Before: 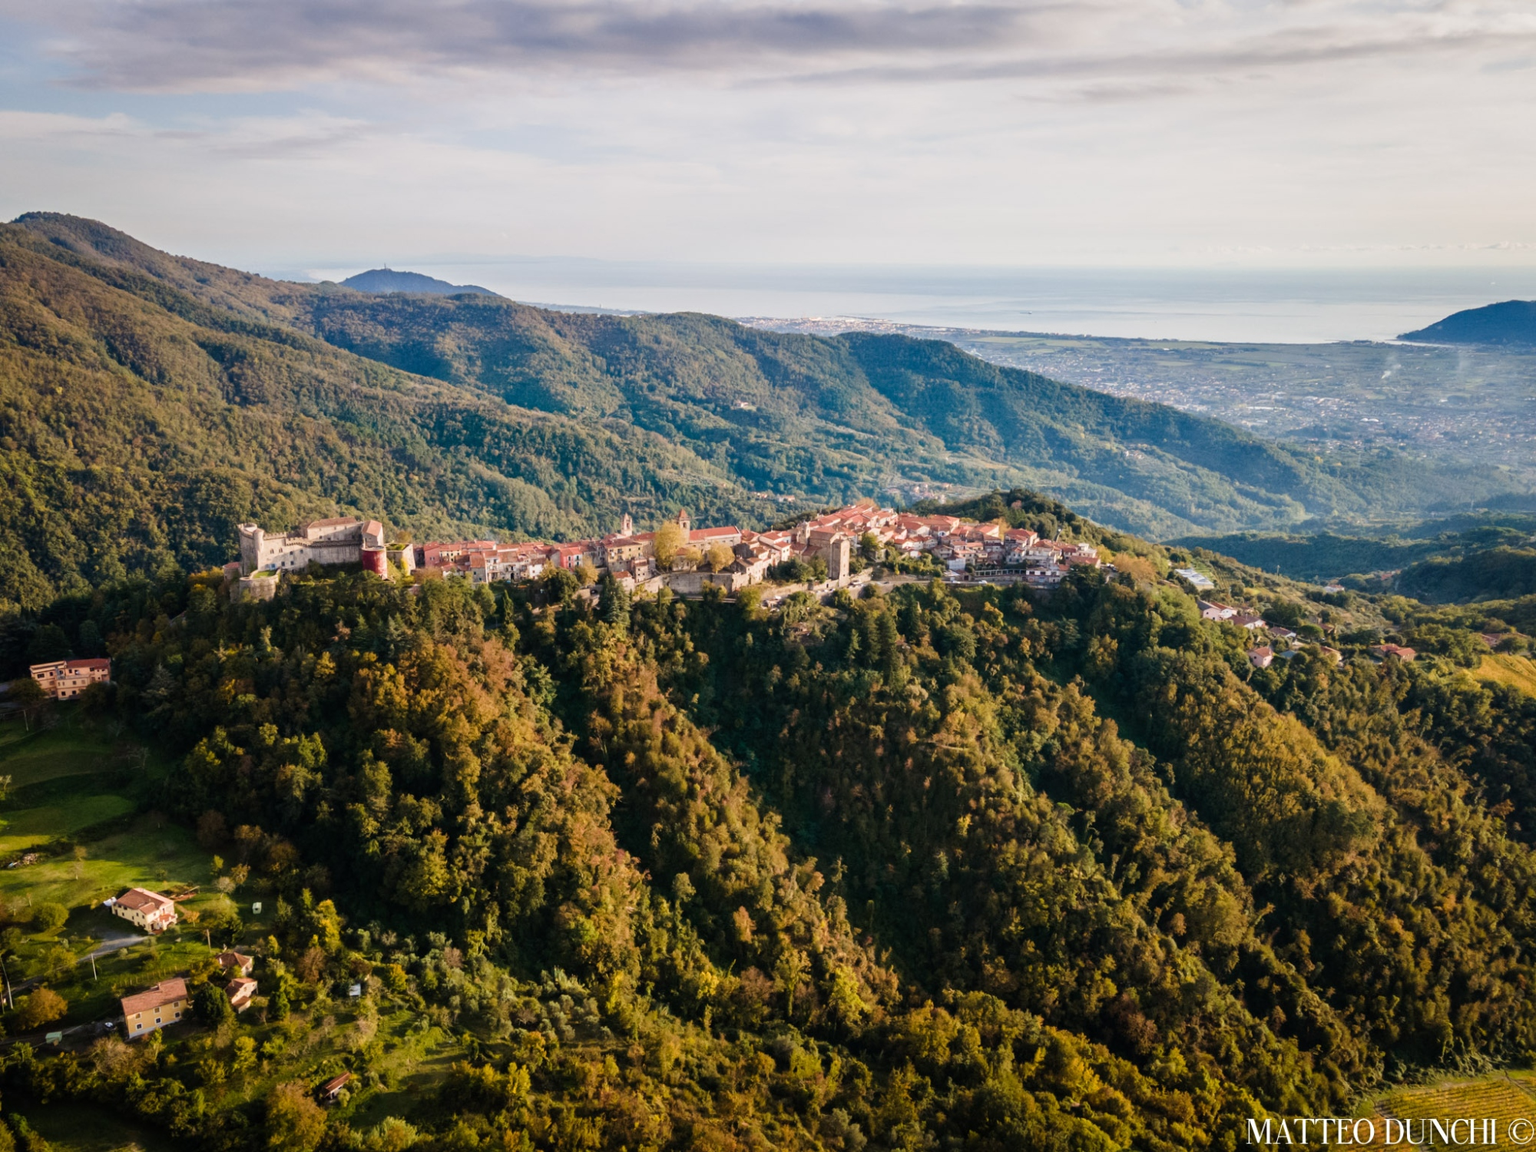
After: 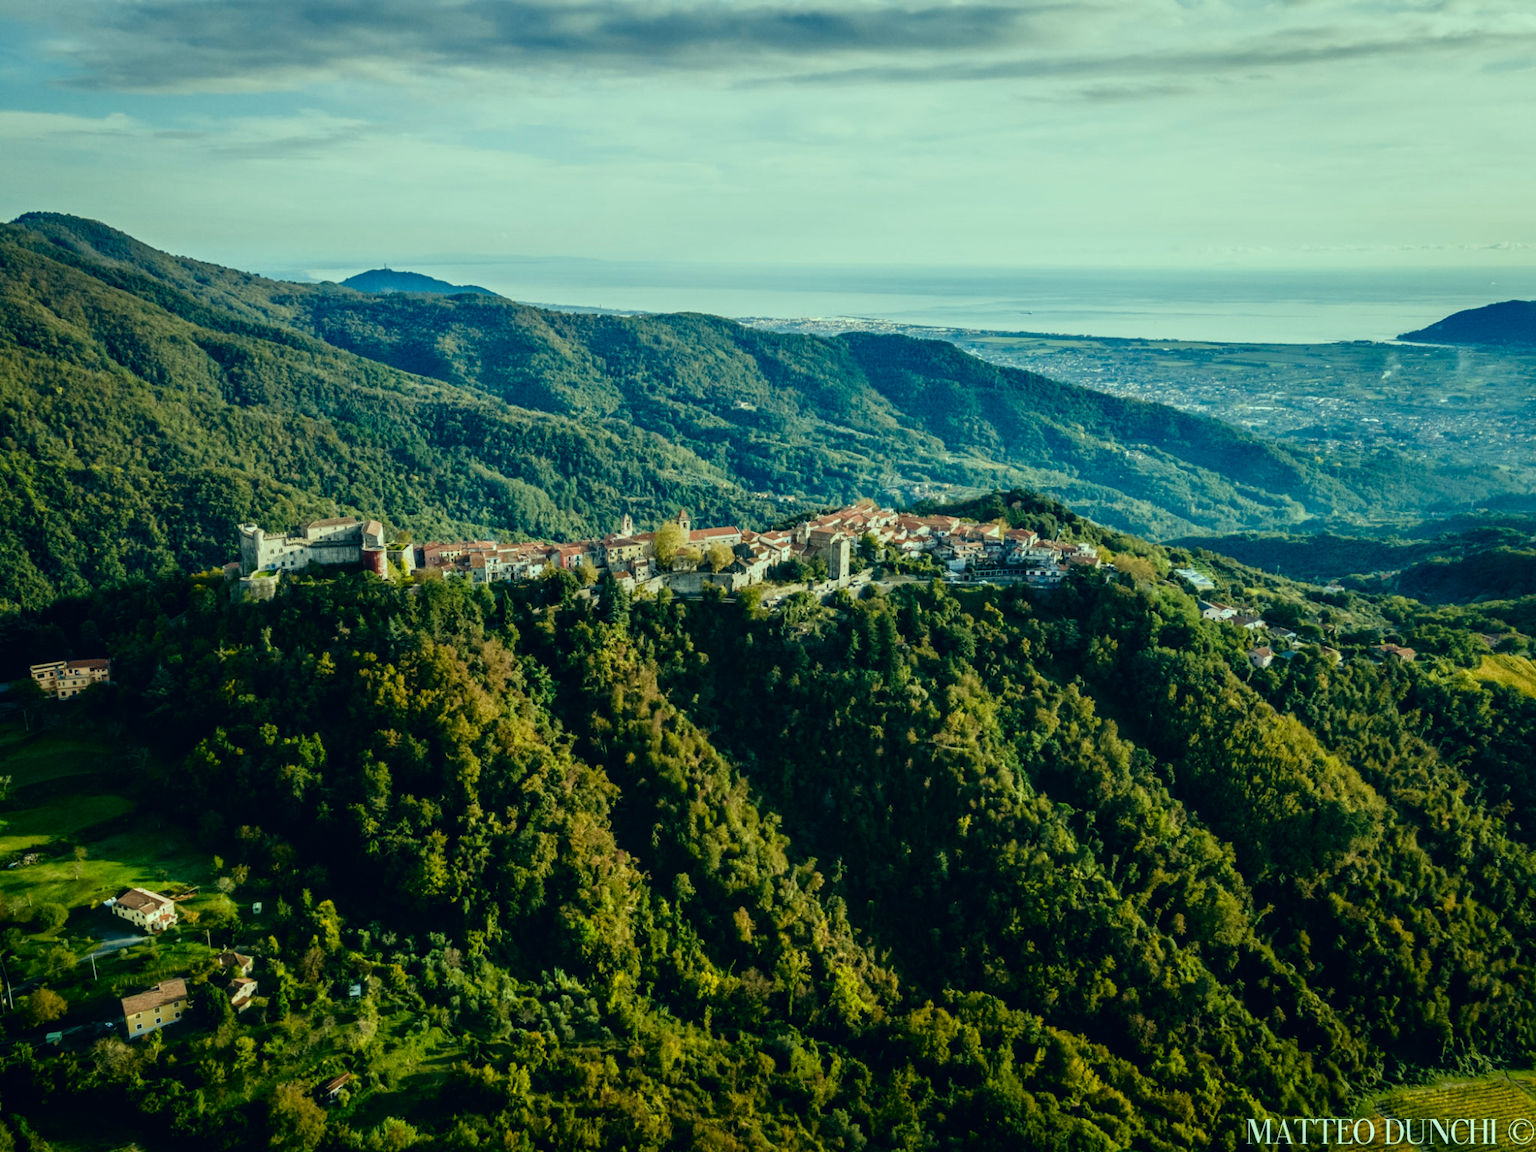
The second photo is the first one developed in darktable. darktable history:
filmic rgb: black relative exposure -9.5 EV, white relative exposure 3.02 EV, hardness 6.12
color correction: highlights a* -20.08, highlights b* 9.8, shadows a* -20.4, shadows b* -10.76
contrast brightness saturation: contrast 0.07, brightness -0.13, saturation 0.06
local contrast: on, module defaults
